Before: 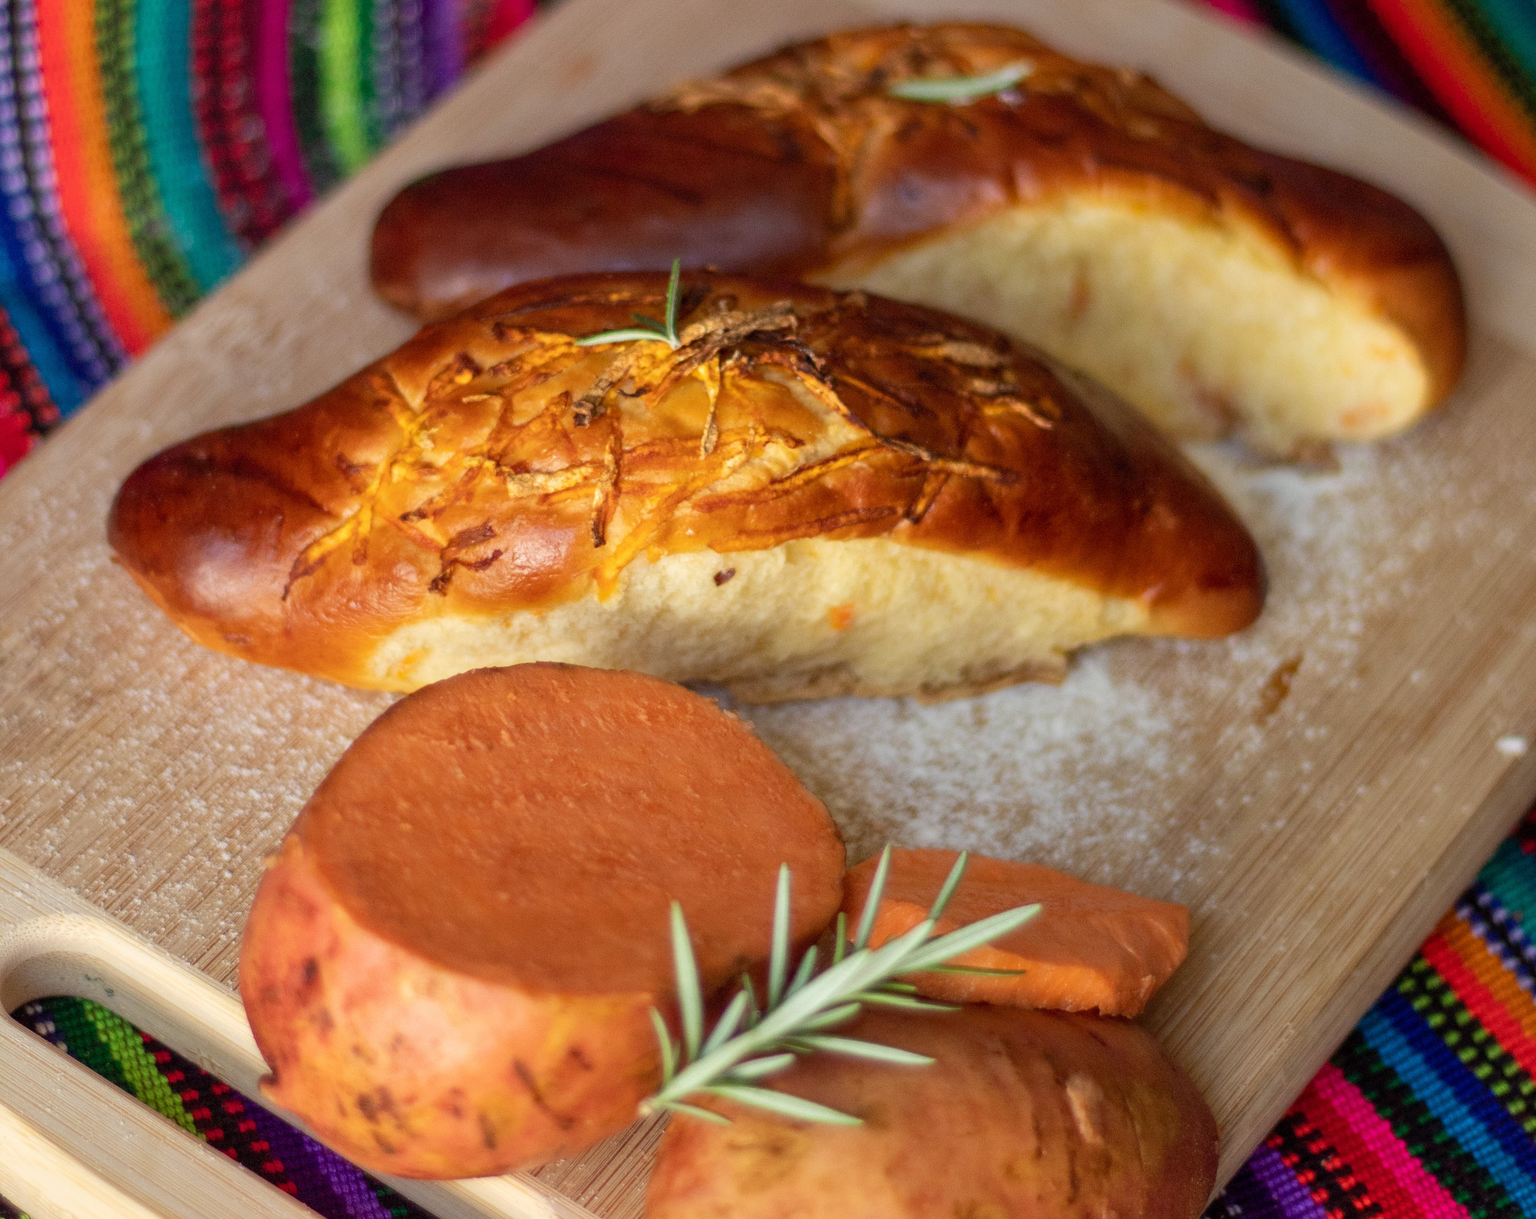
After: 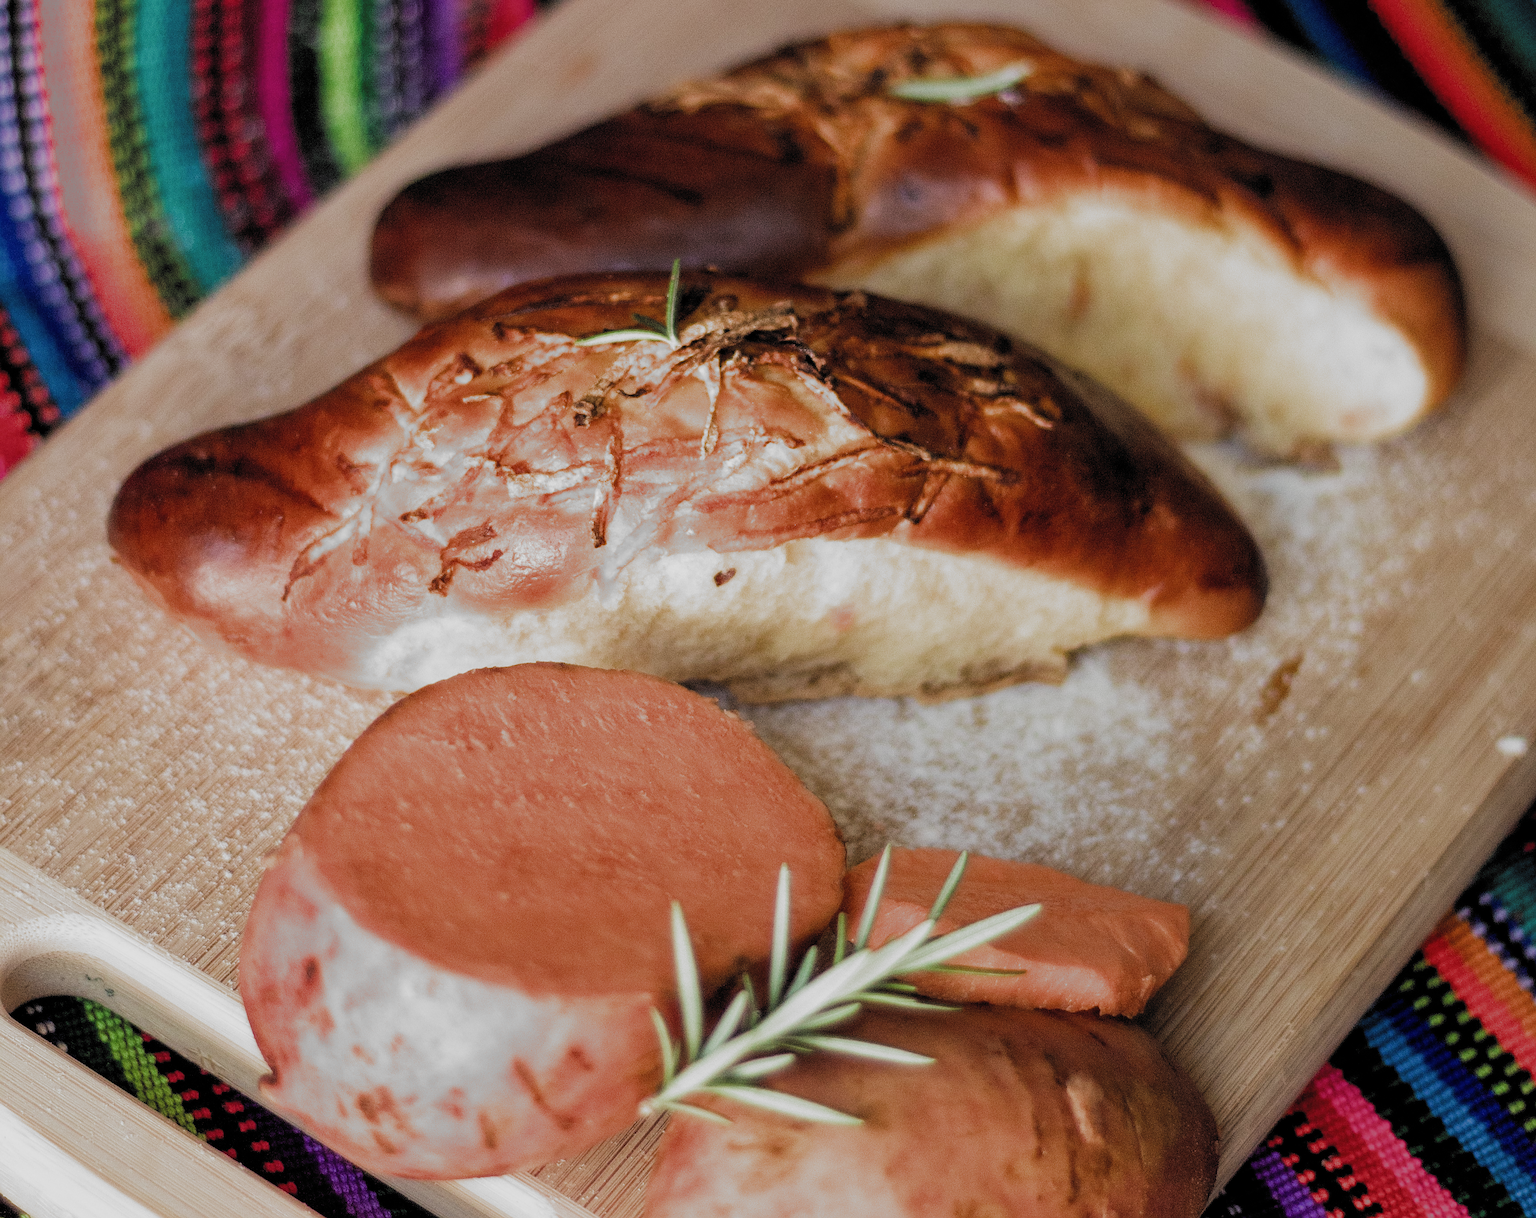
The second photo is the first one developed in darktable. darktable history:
filmic rgb: black relative exposure -5.06 EV, white relative exposure 3.19 EV, hardness 3.41, contrast 1.195, highlights saturation mix -28.56%, add noise in highlights 0.002, color science v3 (2019), use custom middle-gray values true, contrast in highlights soft
sharpen: on, module defaults
